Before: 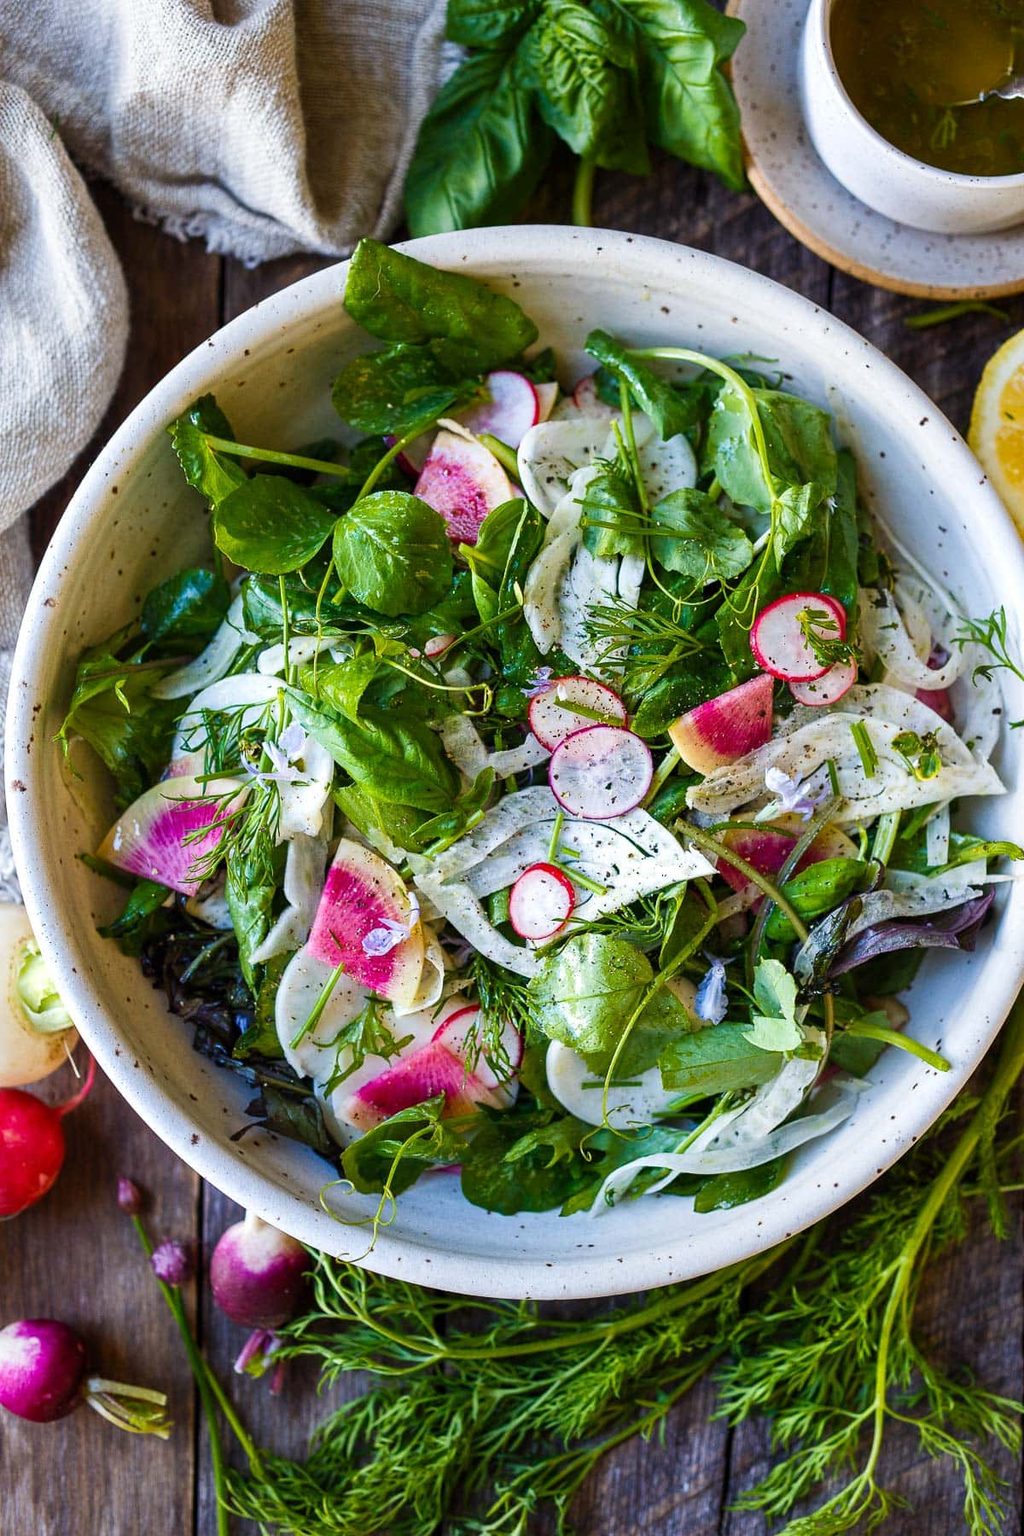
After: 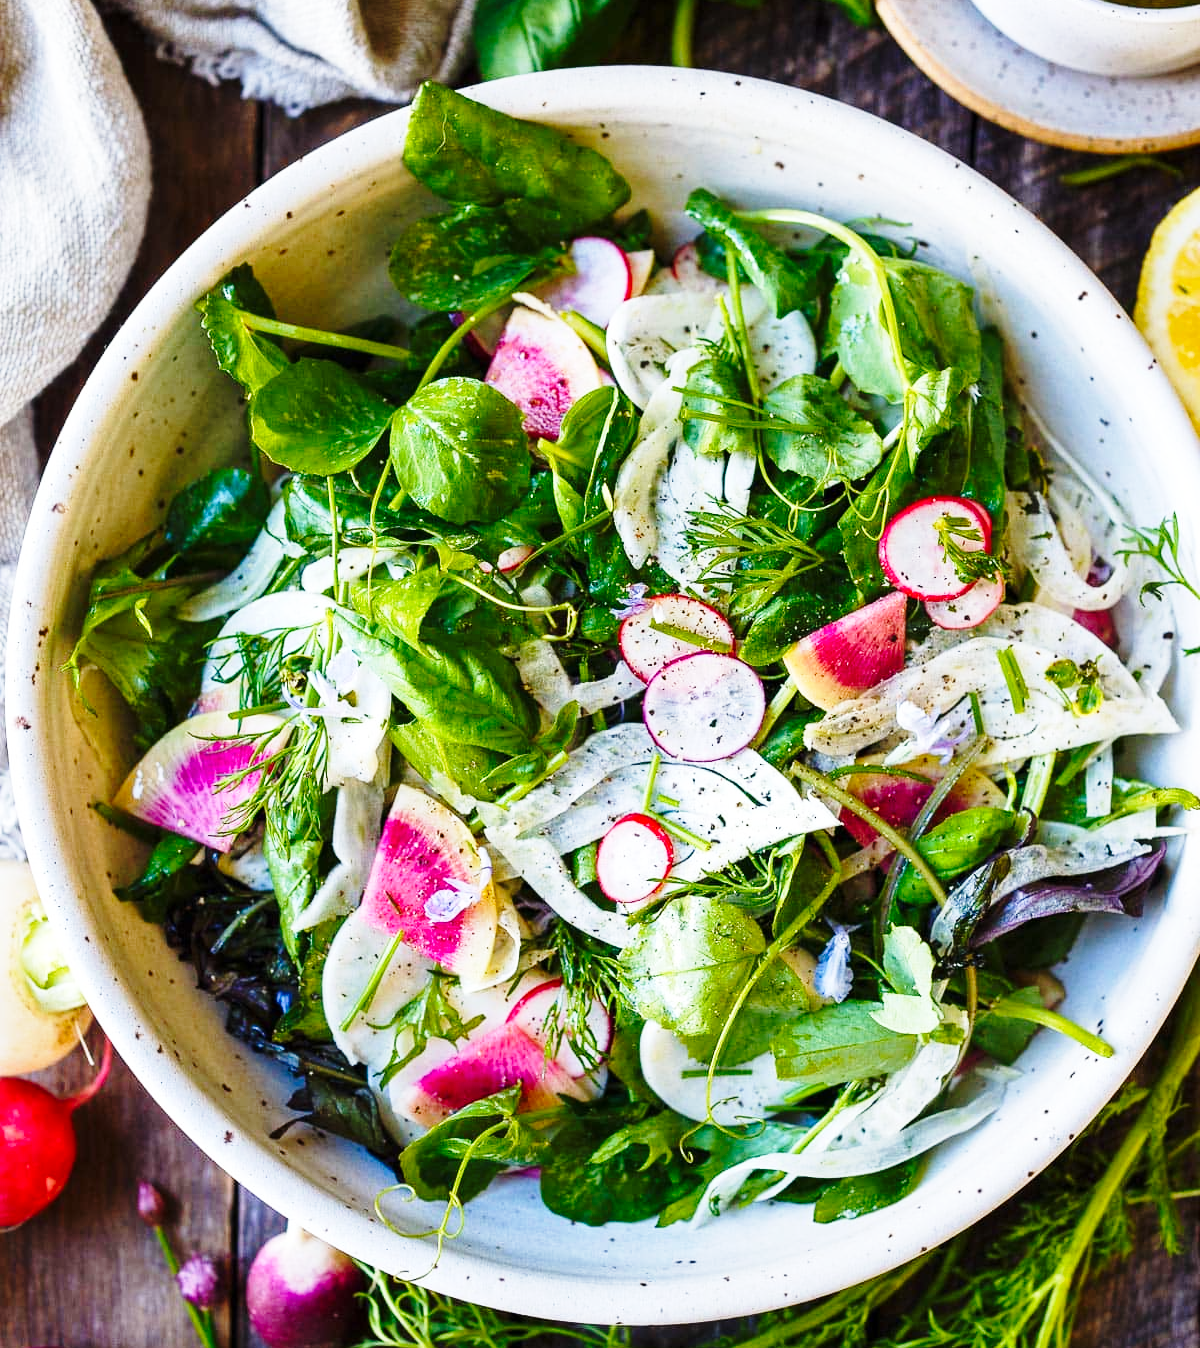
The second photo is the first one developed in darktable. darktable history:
base curve: curves: ch0 [(0, 0) (0.028, 0.03) (0.121, 0.232) (0.46, 0.748) (0.859, 0.968) (1, 1)], preserve colors none
crop: top 11.045%, bottom 13.882%
